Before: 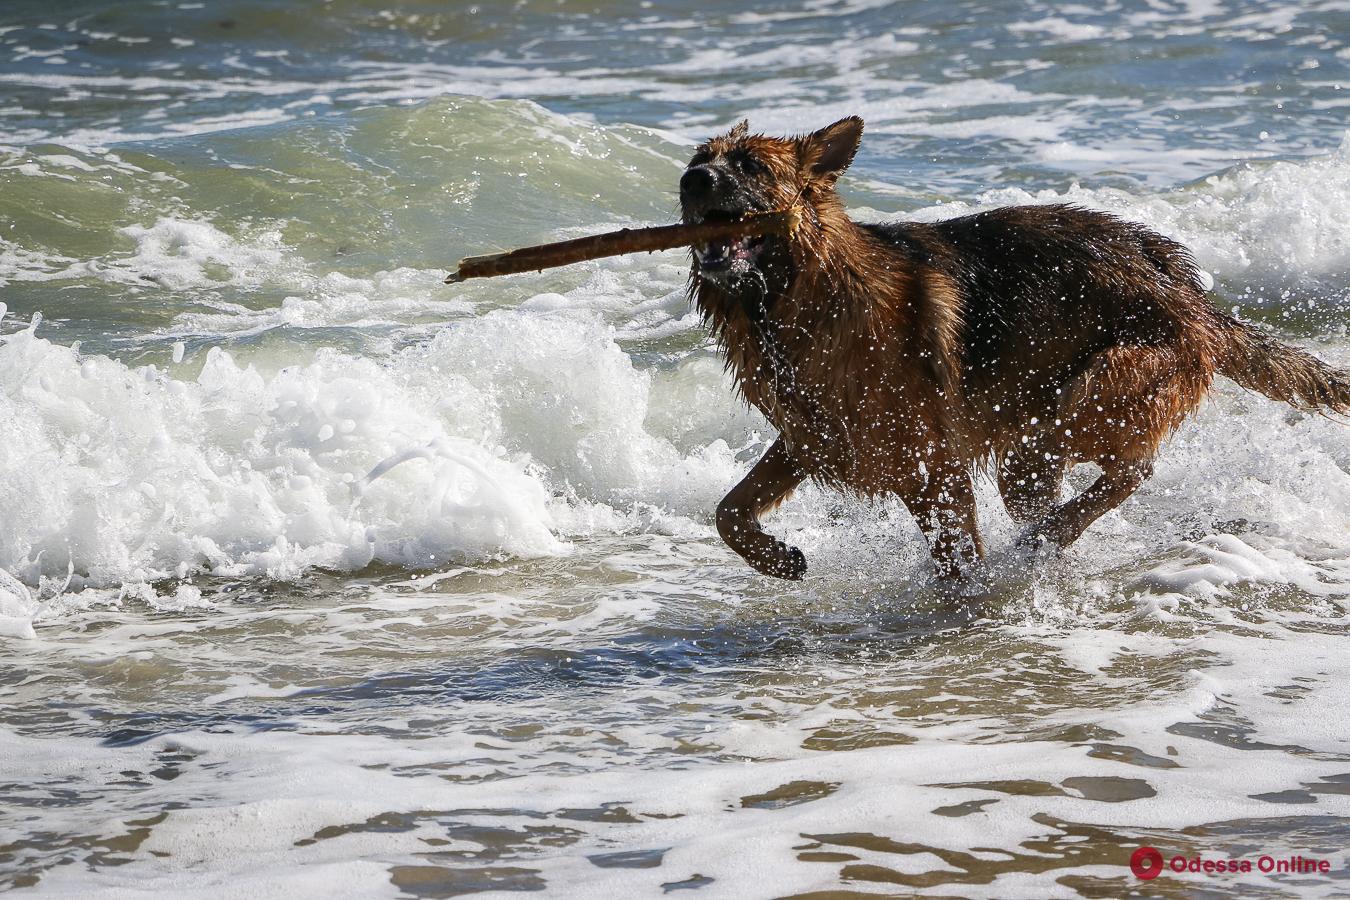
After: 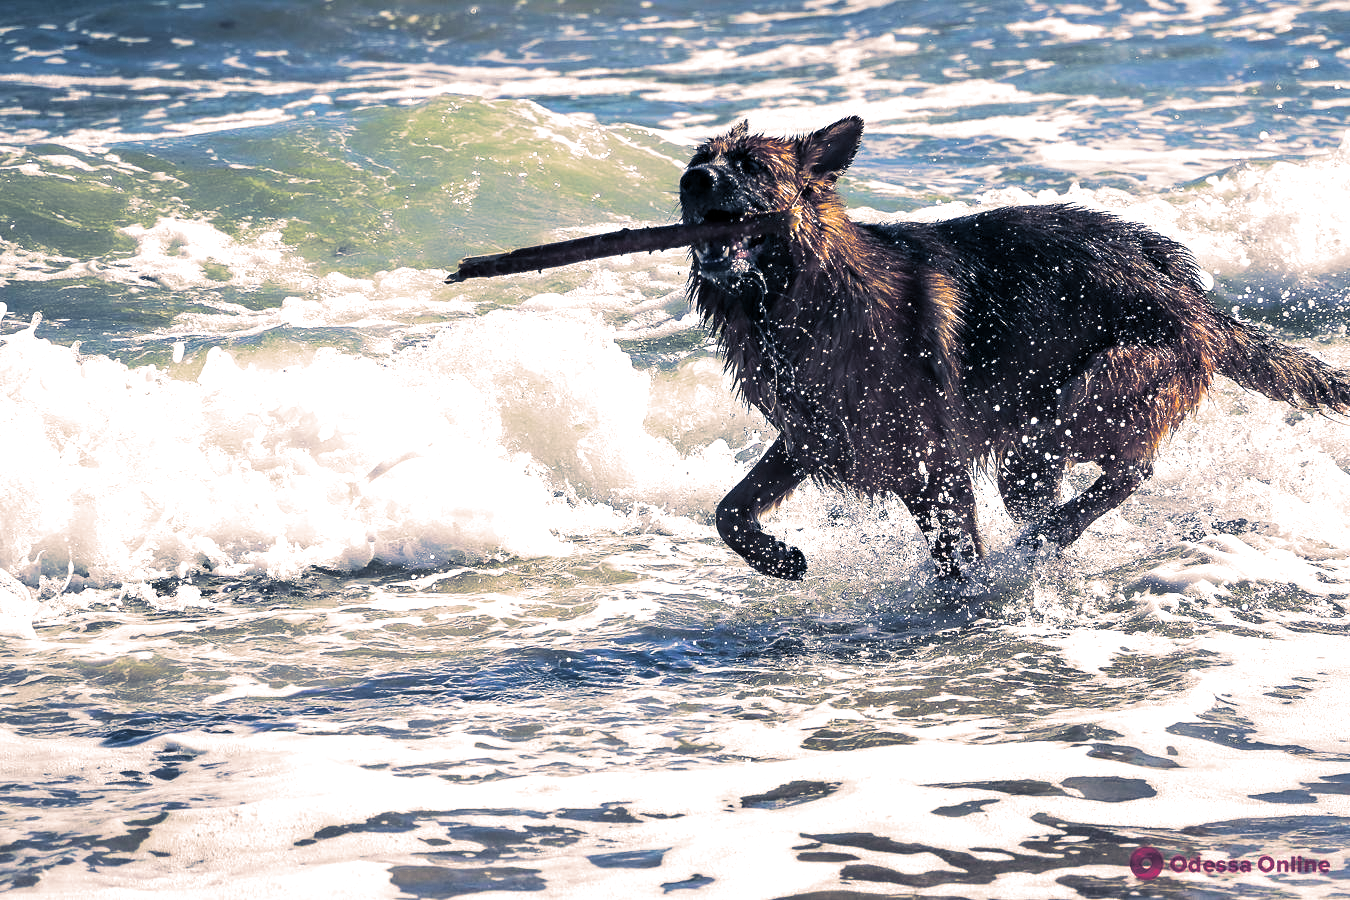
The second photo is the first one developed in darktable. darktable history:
exposure: exposure 0.6 EV, compensate highlight preservation false
color balance rgb: perceptual saturation grading › global saturation 30%, global vibrance 20%
split-toning: shadows › hue 226.8°, shadows › saturation 0.56, highlights › hue 28.8°, balance -40, compress 0%
contrast equalizer: octaves 7, y [[0.6 ×6], [0.55 ×6], [0 ×6], [0 ×6], [0 ×6]], mix 0.3
